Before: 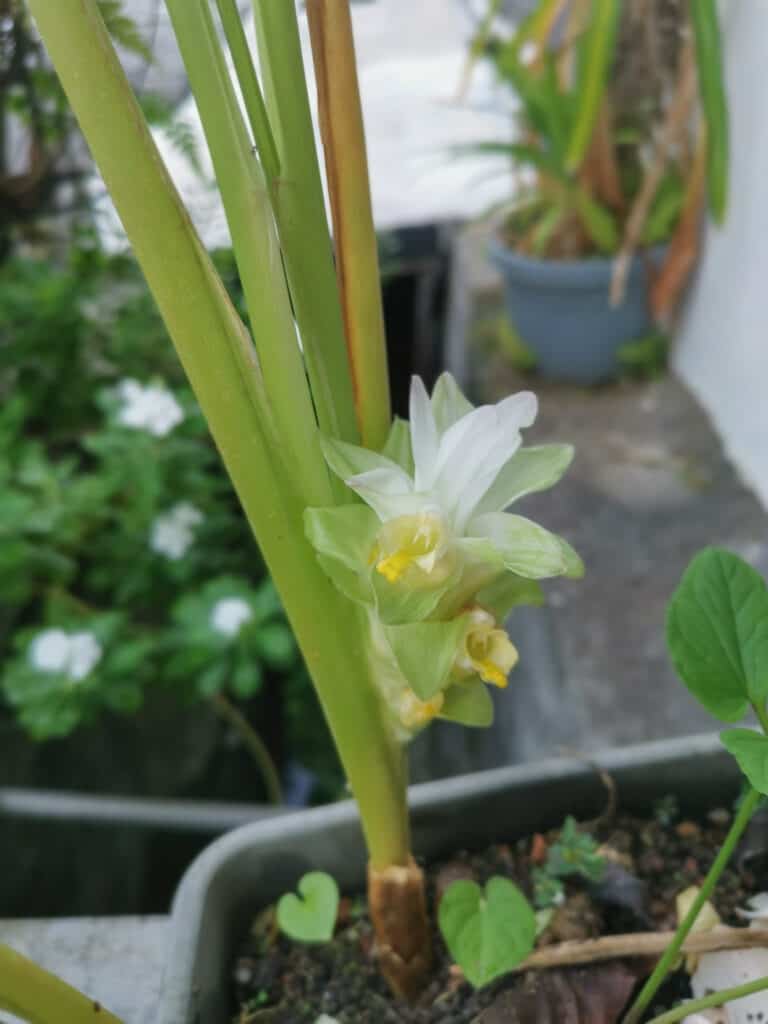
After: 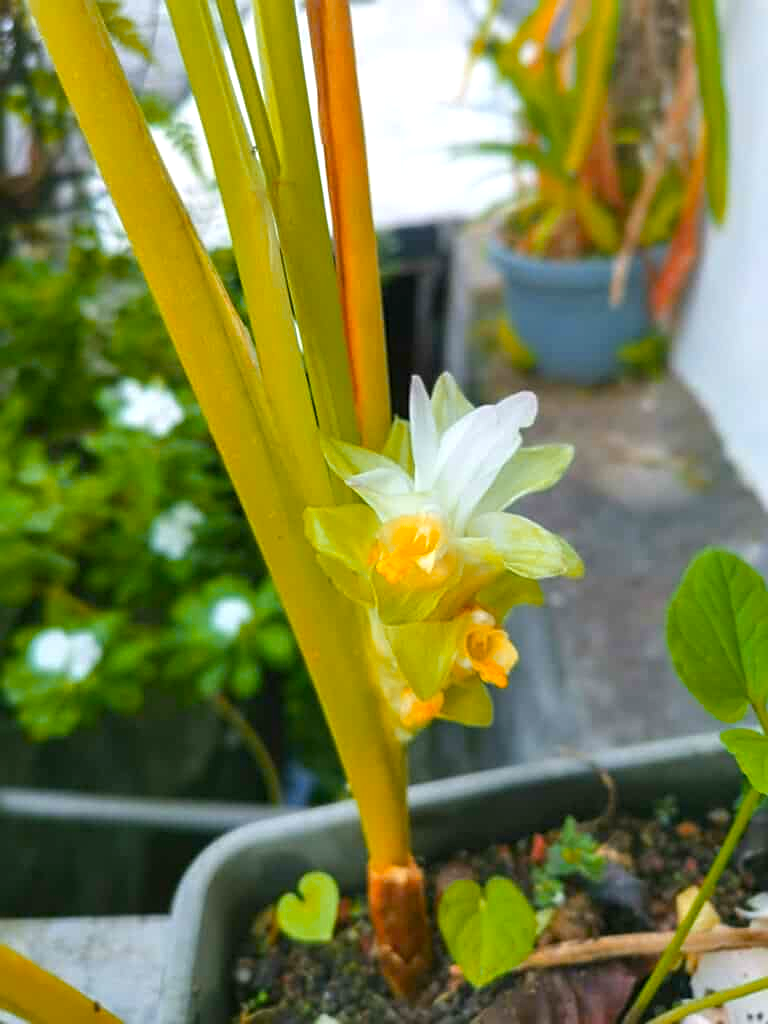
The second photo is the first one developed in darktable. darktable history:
color zones: curves: ch1 [(0.235, 0.558) (0.75, 0.5)]; ch2 [(0.25, 0.462) (0.749, 0.457)], mix 40.67%
sharpen: on, module defaults
color balance rgb: linear chroma grading › global chroma 15%, perceptual saturation grading › global saturation 30%
exposure: exposure 0.496 EV, compensate highlight preservation false
